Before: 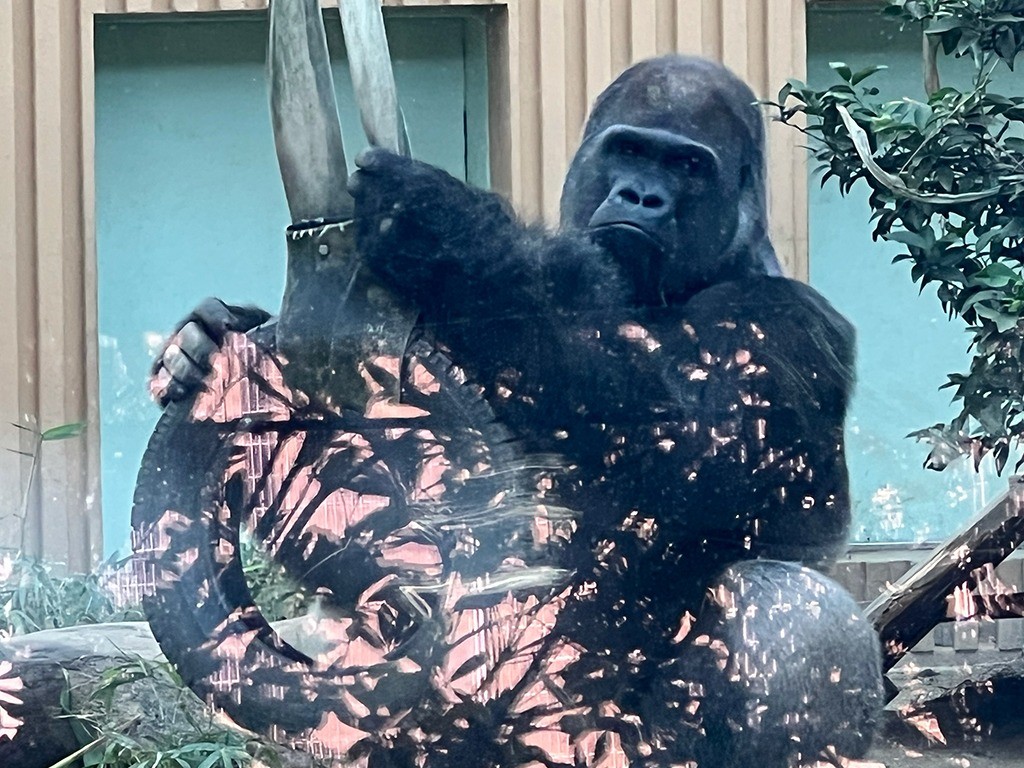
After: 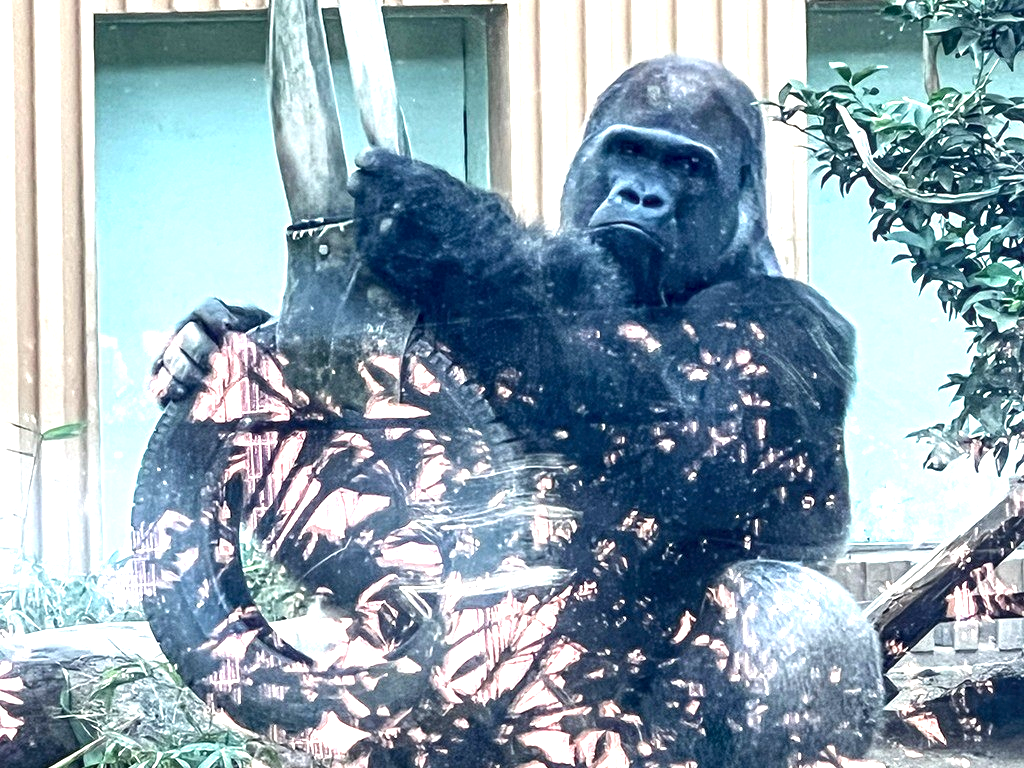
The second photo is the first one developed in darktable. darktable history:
exposure: black level correction 0, exposure 1.173 EV, compensate exposure bias true, compensate highlight preservation false
local contrast: highlights 59%, detail 145%
